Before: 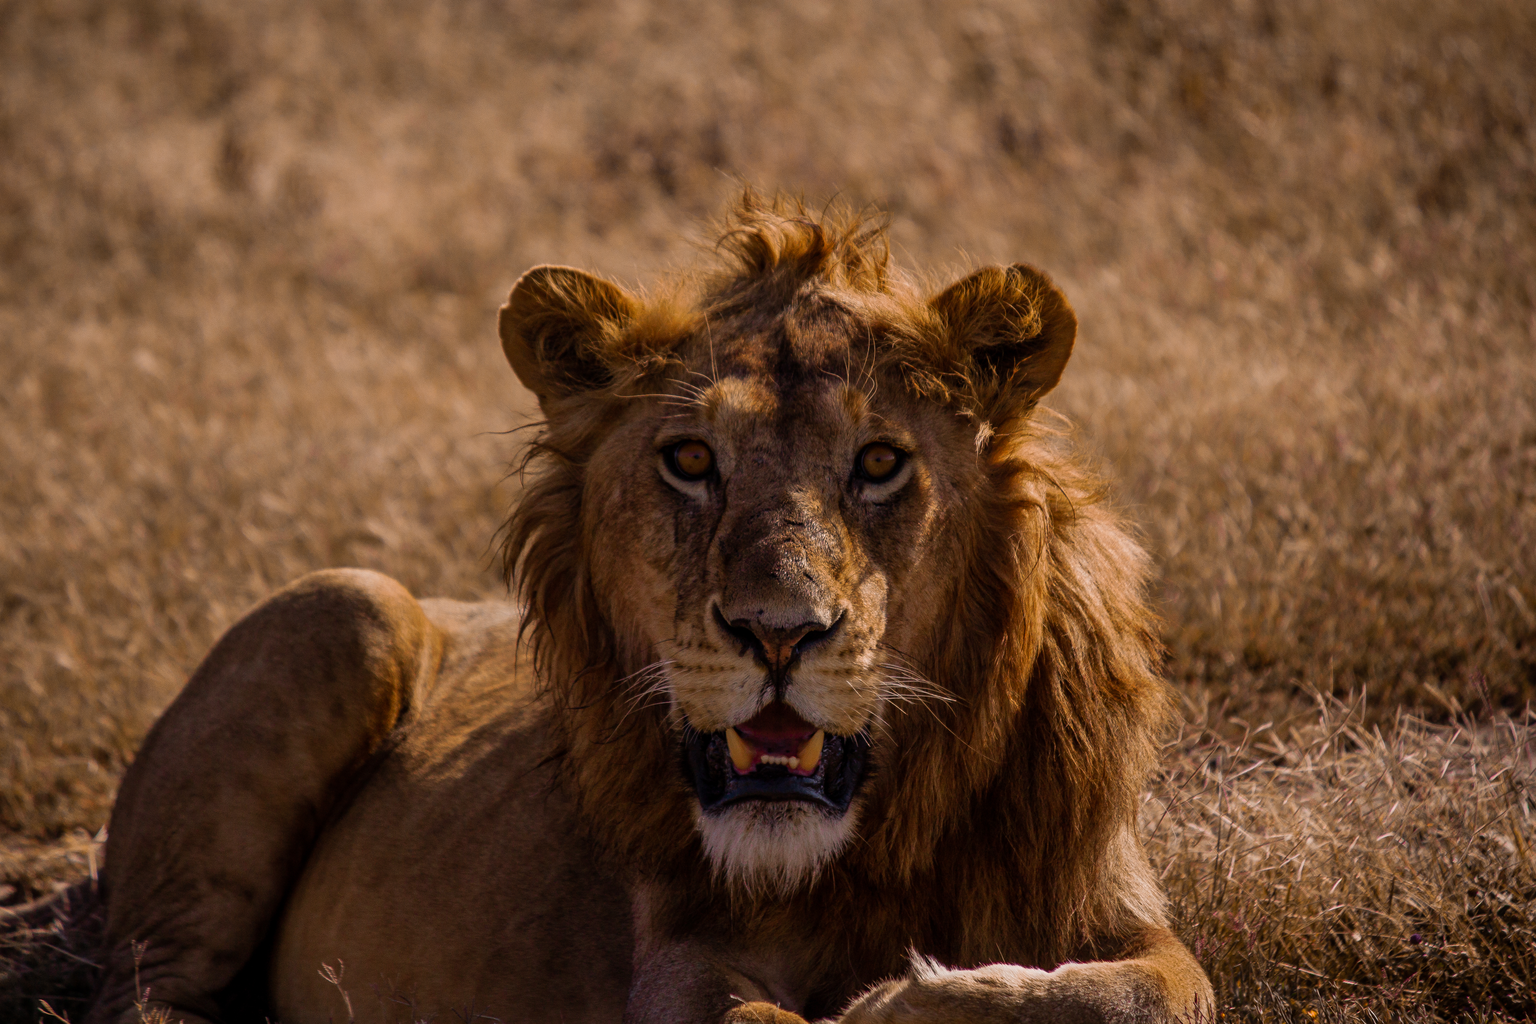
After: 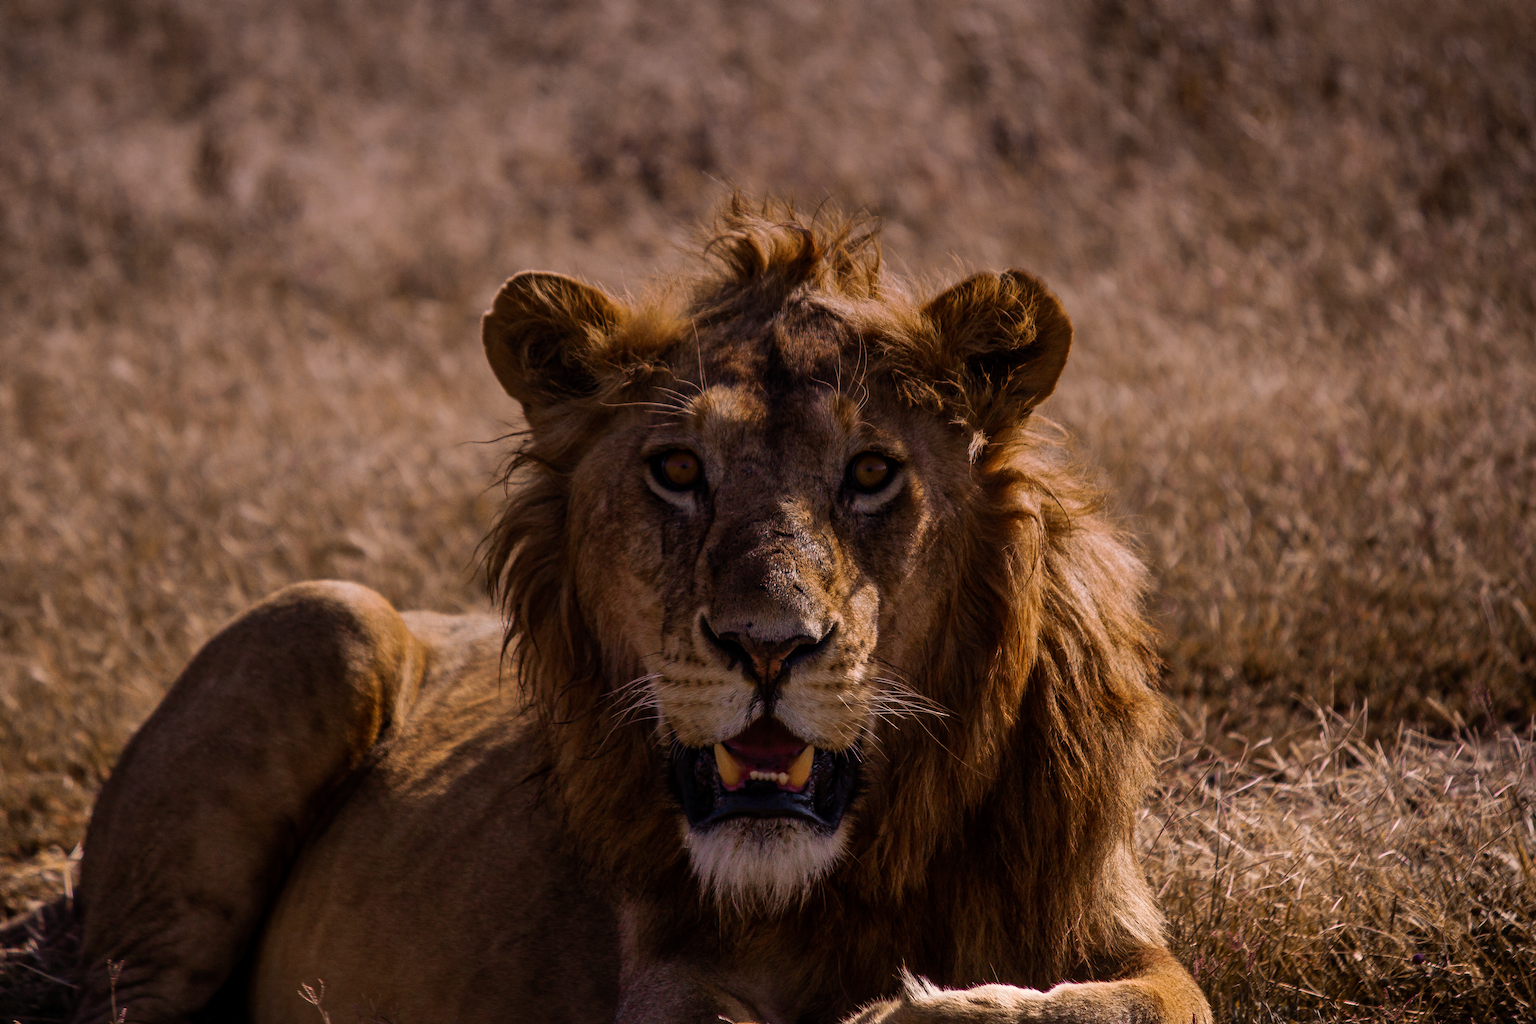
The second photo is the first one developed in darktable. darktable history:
graduated density: hue 238.83°, saturation 50%
crop: left 1.743%, right 0.268%, bottom 2.011%
tone equalizer: -8 EV -0.417 EV, -7 EV -0.389 EV, -6 EV -0.333 EV, -5 EV -0.222 EV, -3 EV 0.222 EV, -2 EV 0.333 EV, -1 EV 0.389 EV, +0 EV 0.417 EV, edges refinement/feathering 500, mask exposure compensation -1.57 EV, preserve details no
